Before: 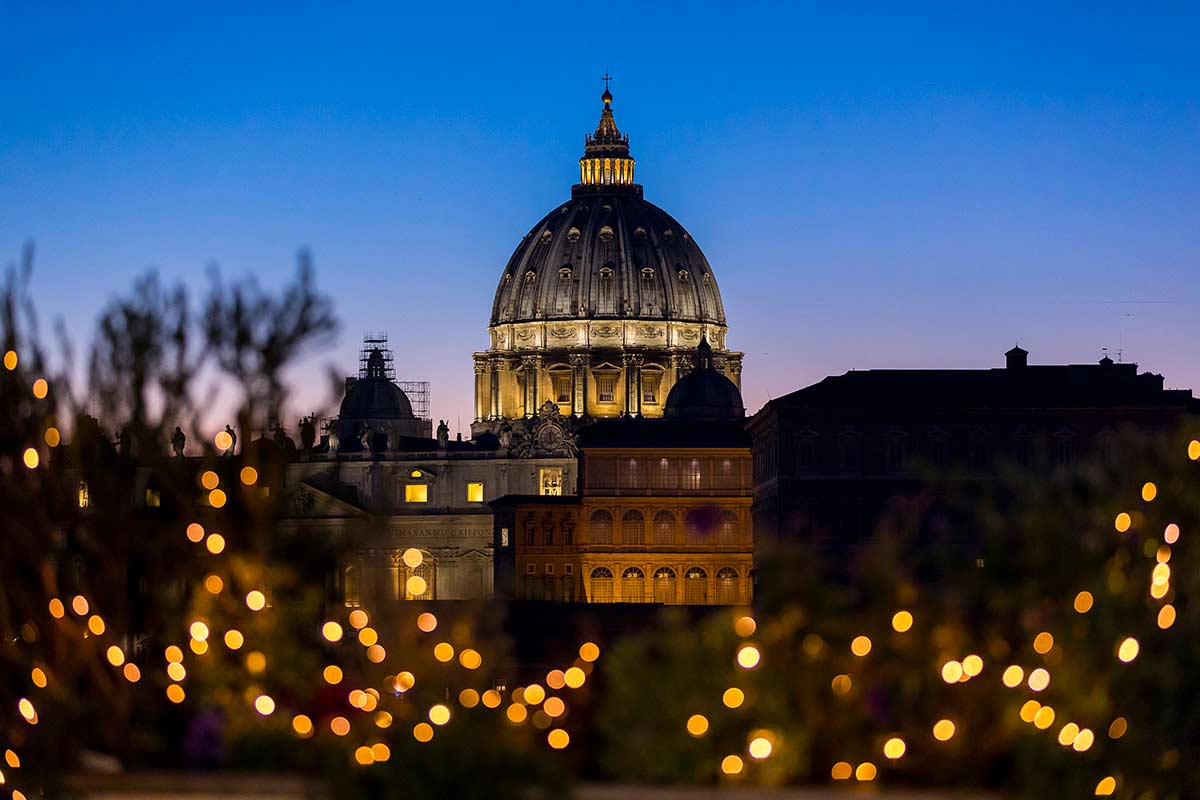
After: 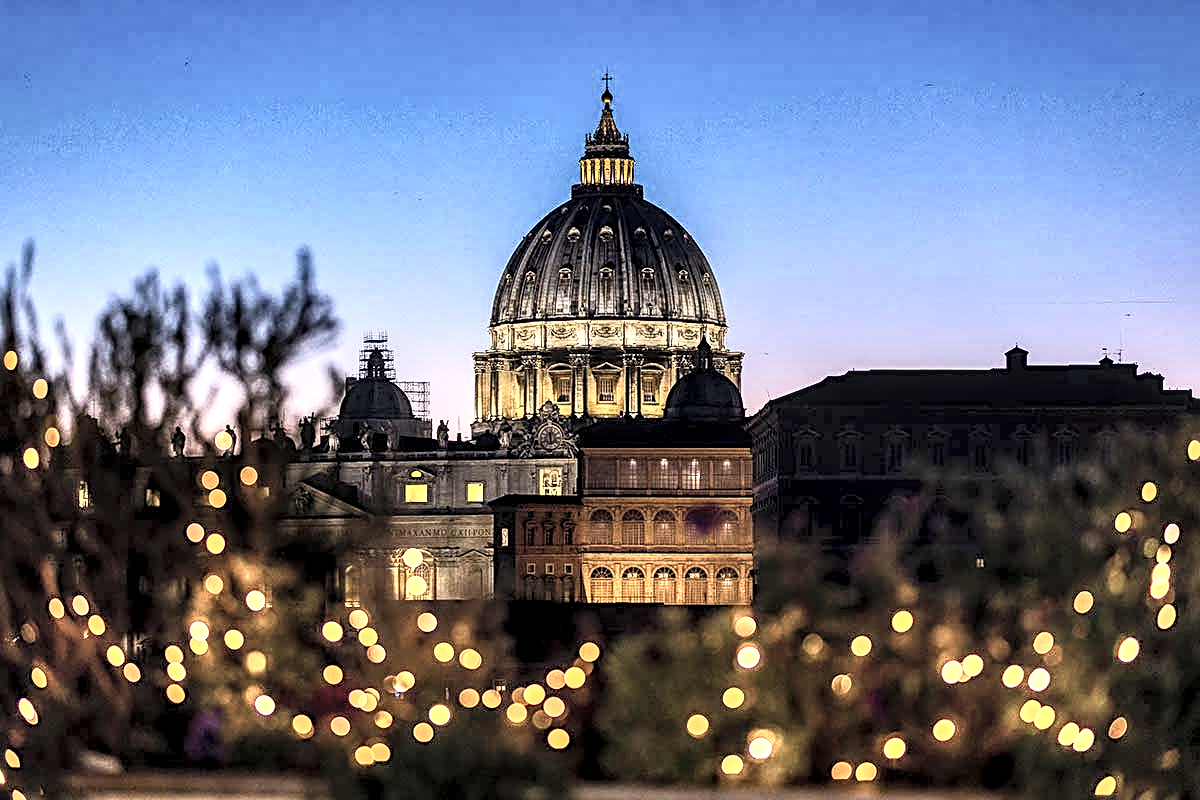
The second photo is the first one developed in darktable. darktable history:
shadows and highlights: soften with gaussian
sharpen: radius 2.54, amount 0.646
exposure: exposure -0.066 EV, compensate exposure bias true, compensate highlight preservation false
local contrast: highlights 78%, shadows 56%, detail 174%, midtone range 0.434
contrast brightness saturation: contrast 0.427, brightness 0.56, saturation -0.194
